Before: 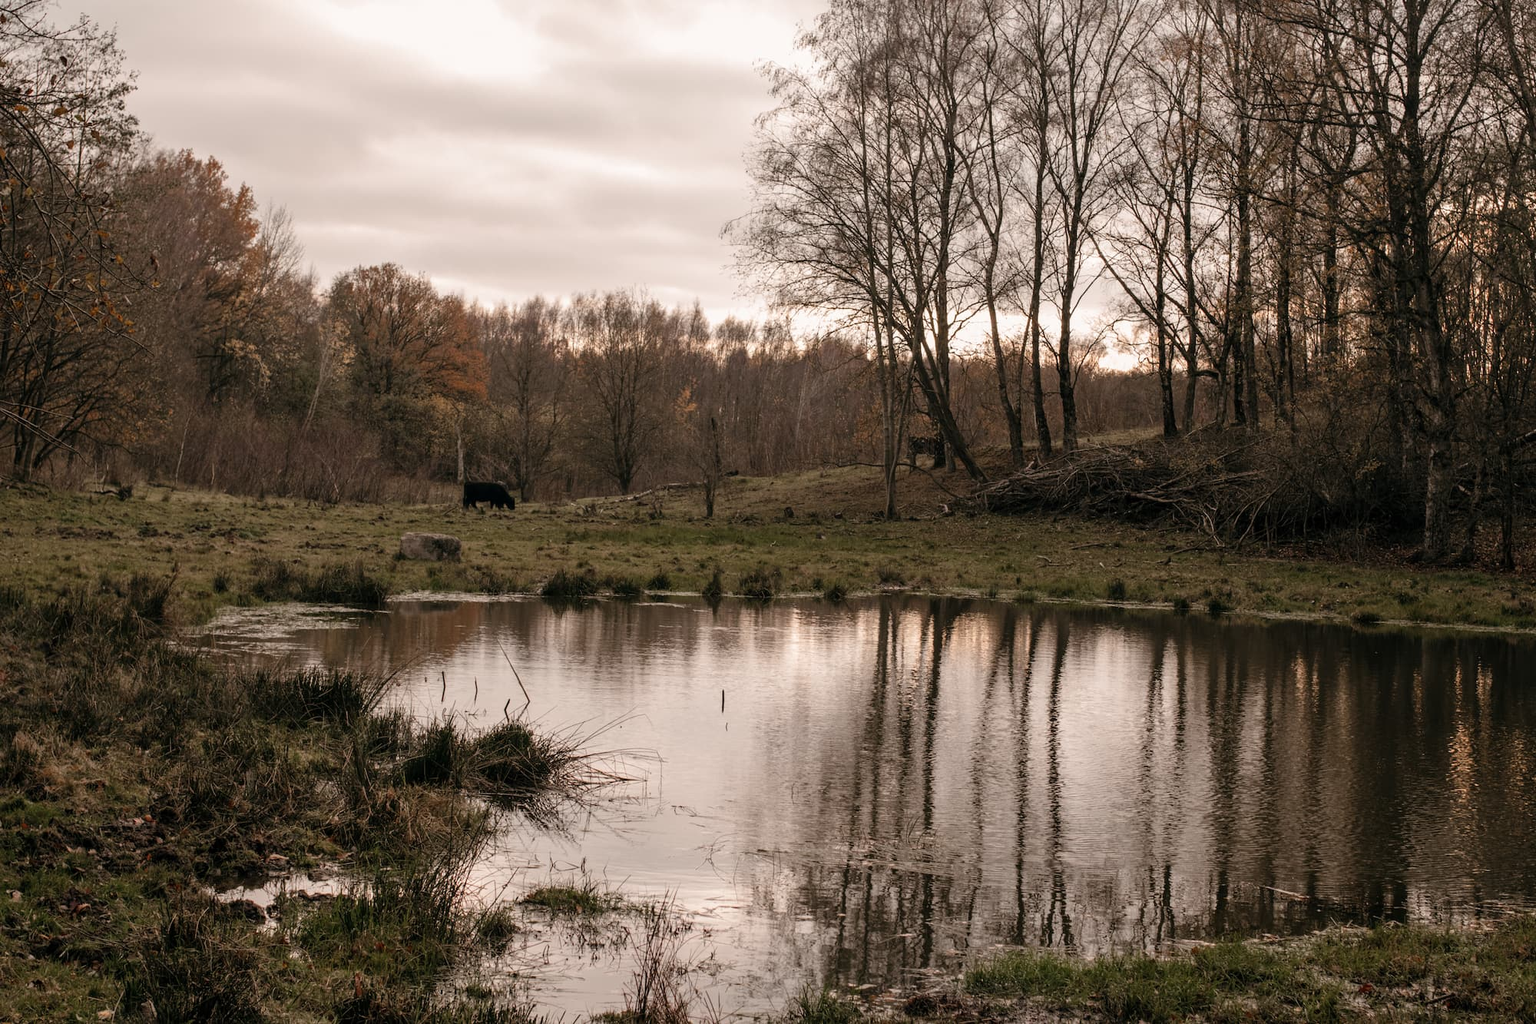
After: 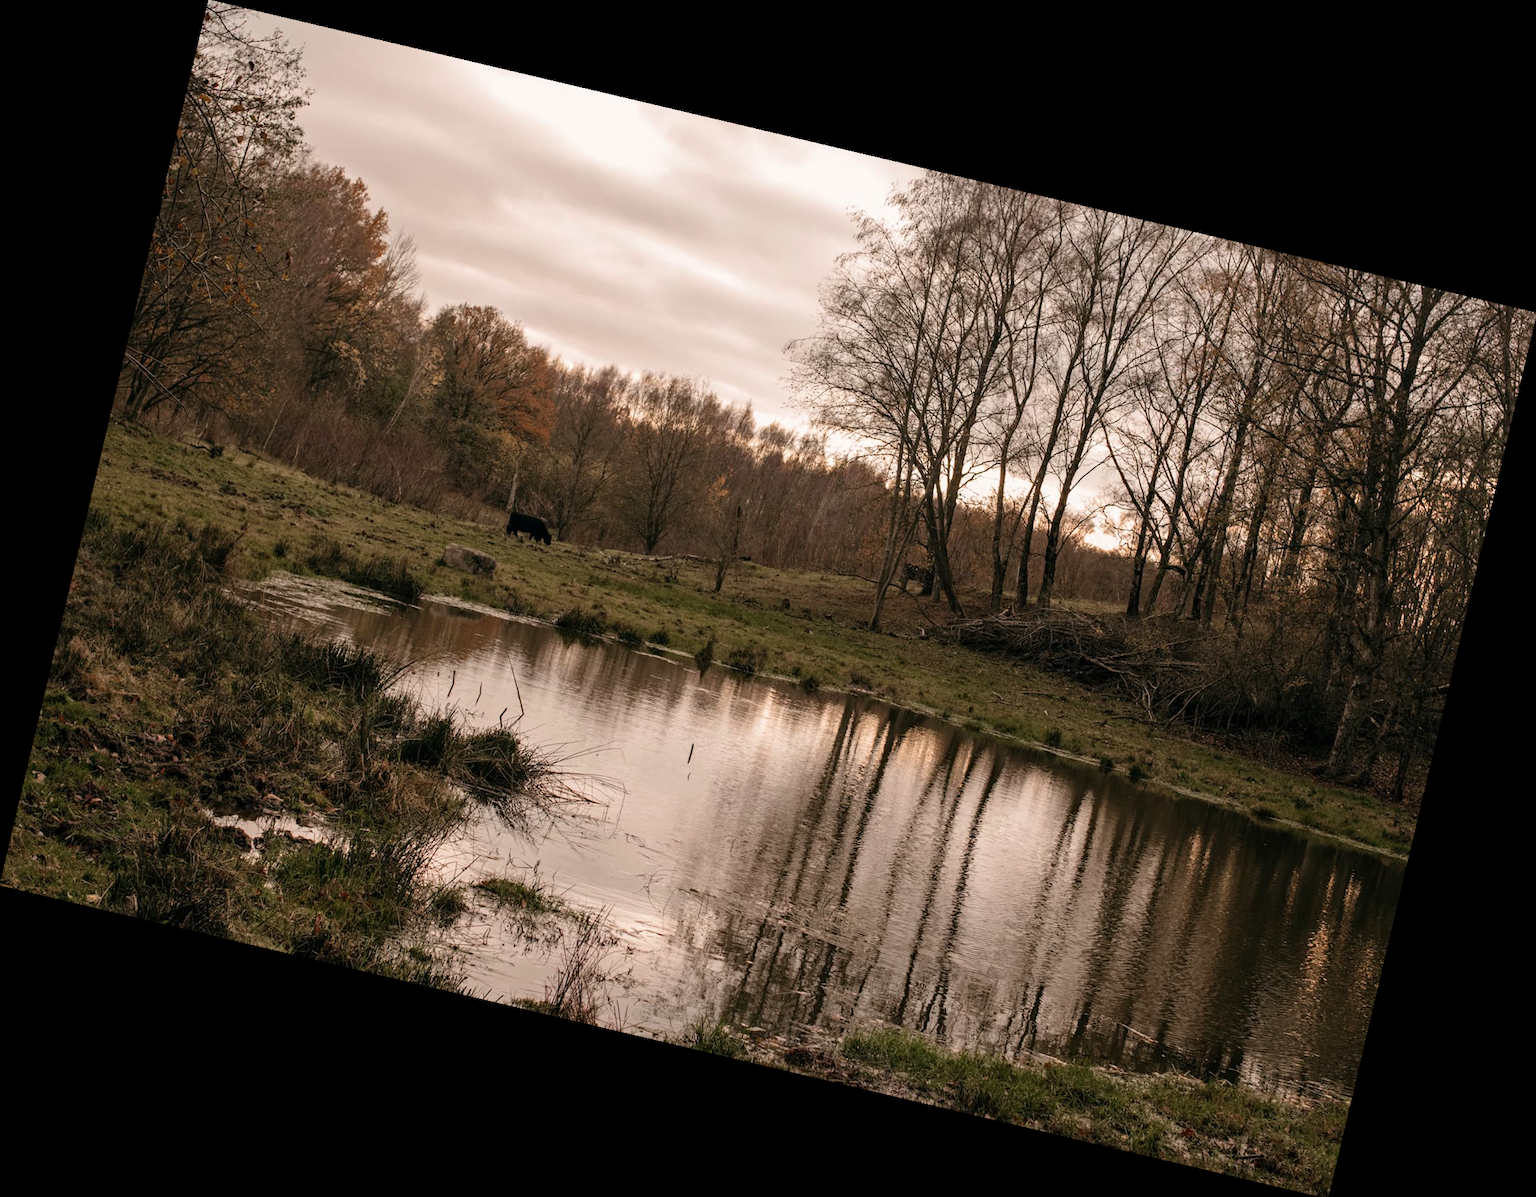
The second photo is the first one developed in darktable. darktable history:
haze removal: adaptive false
velvia: on, module defaults
rotate and perspective: rotation 13.27°, automatic cropping off
